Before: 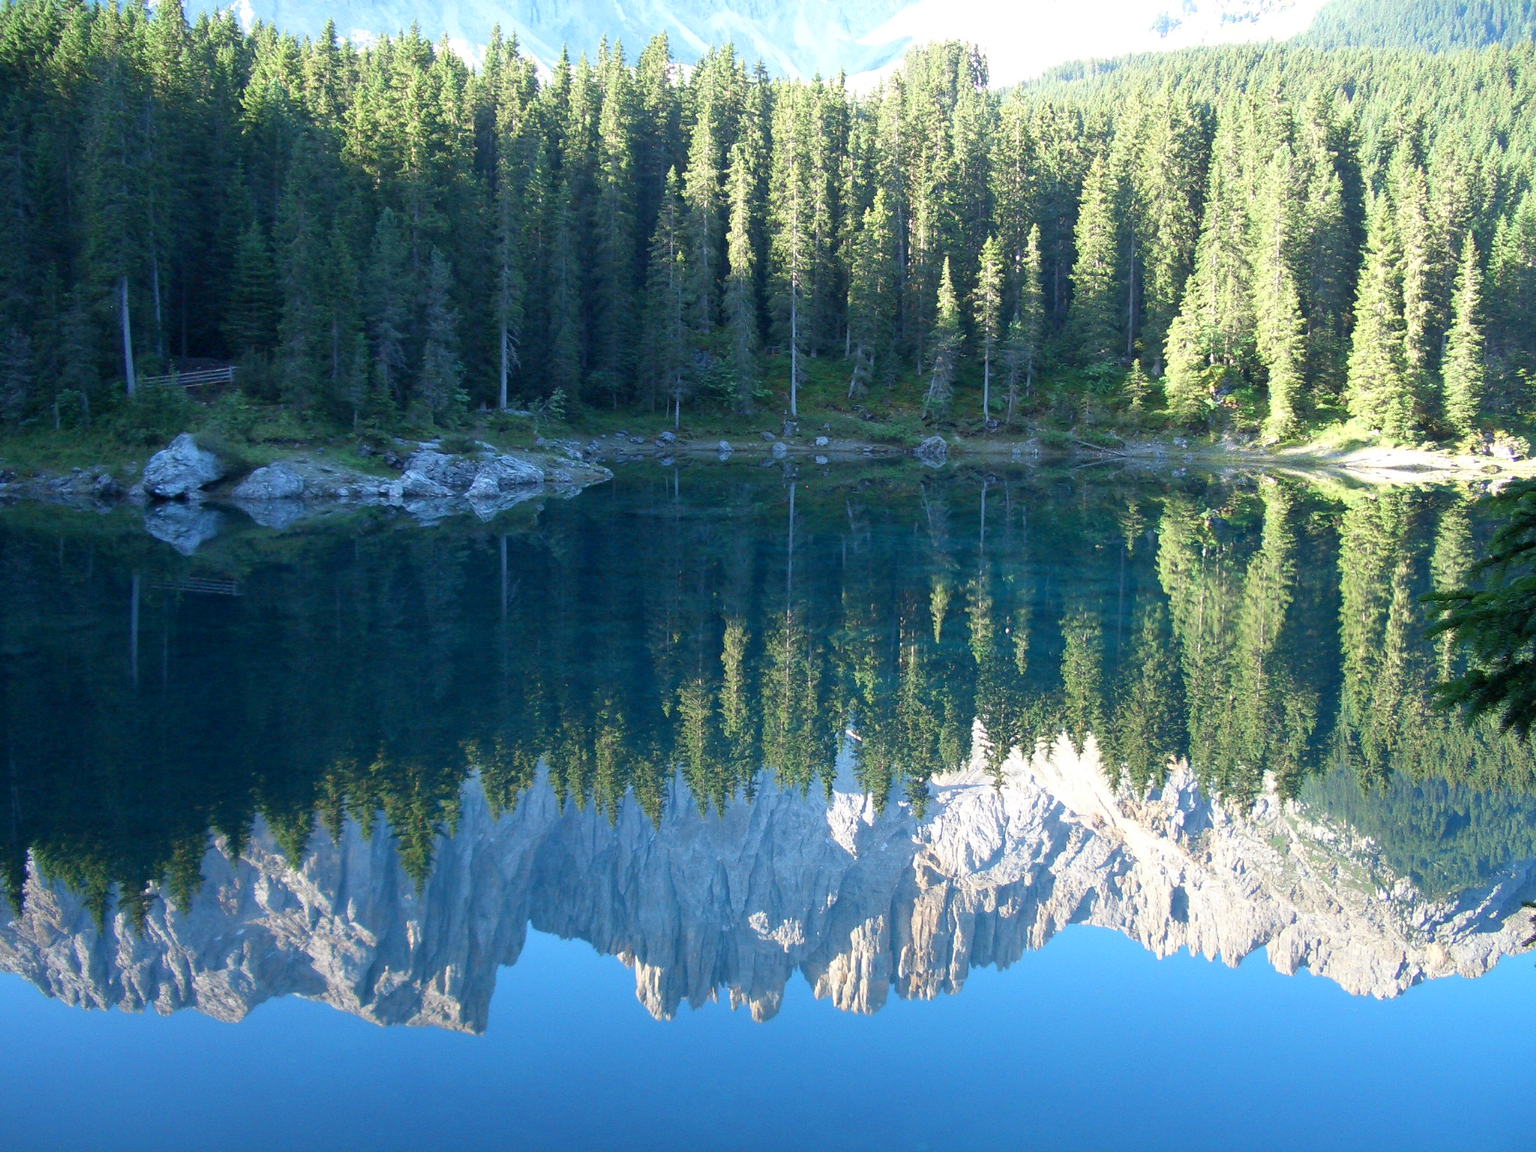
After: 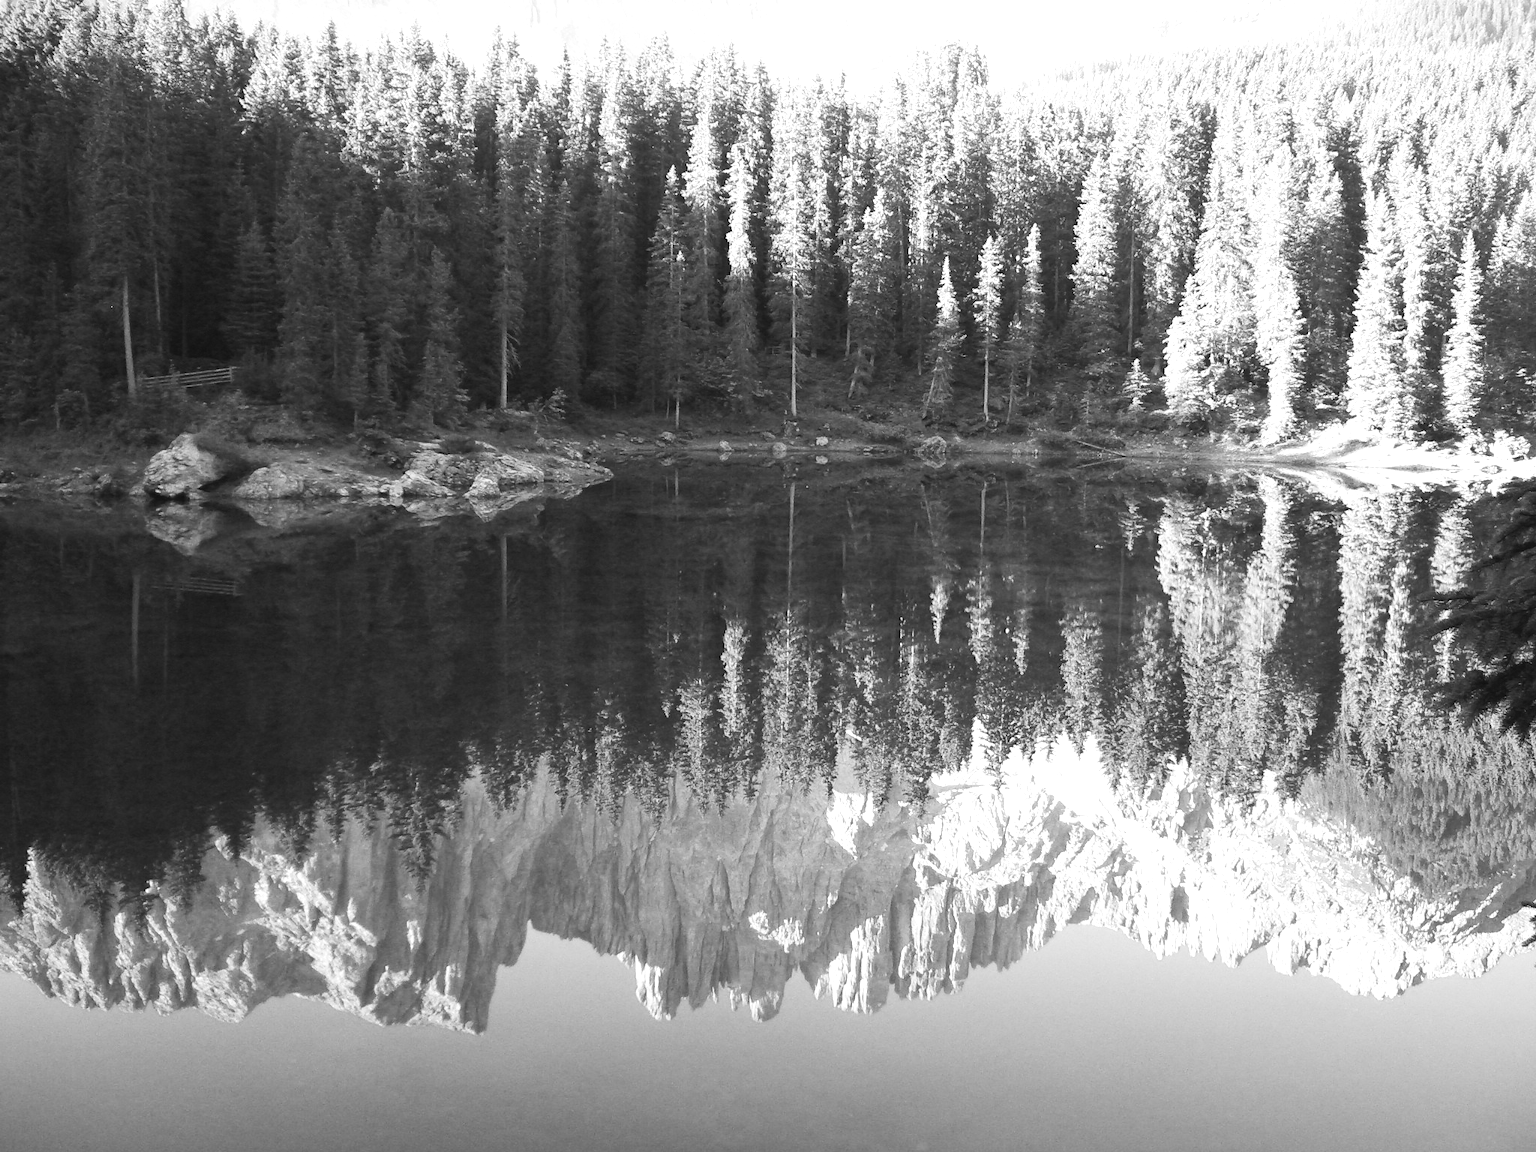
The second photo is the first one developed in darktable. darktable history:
contrast brightness saturation: contrast 0.2, brightness 0.15, saturation 0.14
monochrome: on, module defaults
color balance rgb: shadows lift › chroma 1%, shadows lift › hue 217.2°, power › hue 310.8°, highlights gain › chroma 1%, highlights gain › hue 54°, global offset › luminance 0.5%, global offset › hue 171.6°, perceptual saturation grading › global saturation 14.09%, perceptual saturation grading › highlights -25%, perceptual saturation grading › shadows 30%, perceptual brilliance grading › highlights 13.42%, perceptual brilliance grading › mid-tones 8.05%, perceptual brilliance grading › shadows -17.45%, global vibrance 25%
